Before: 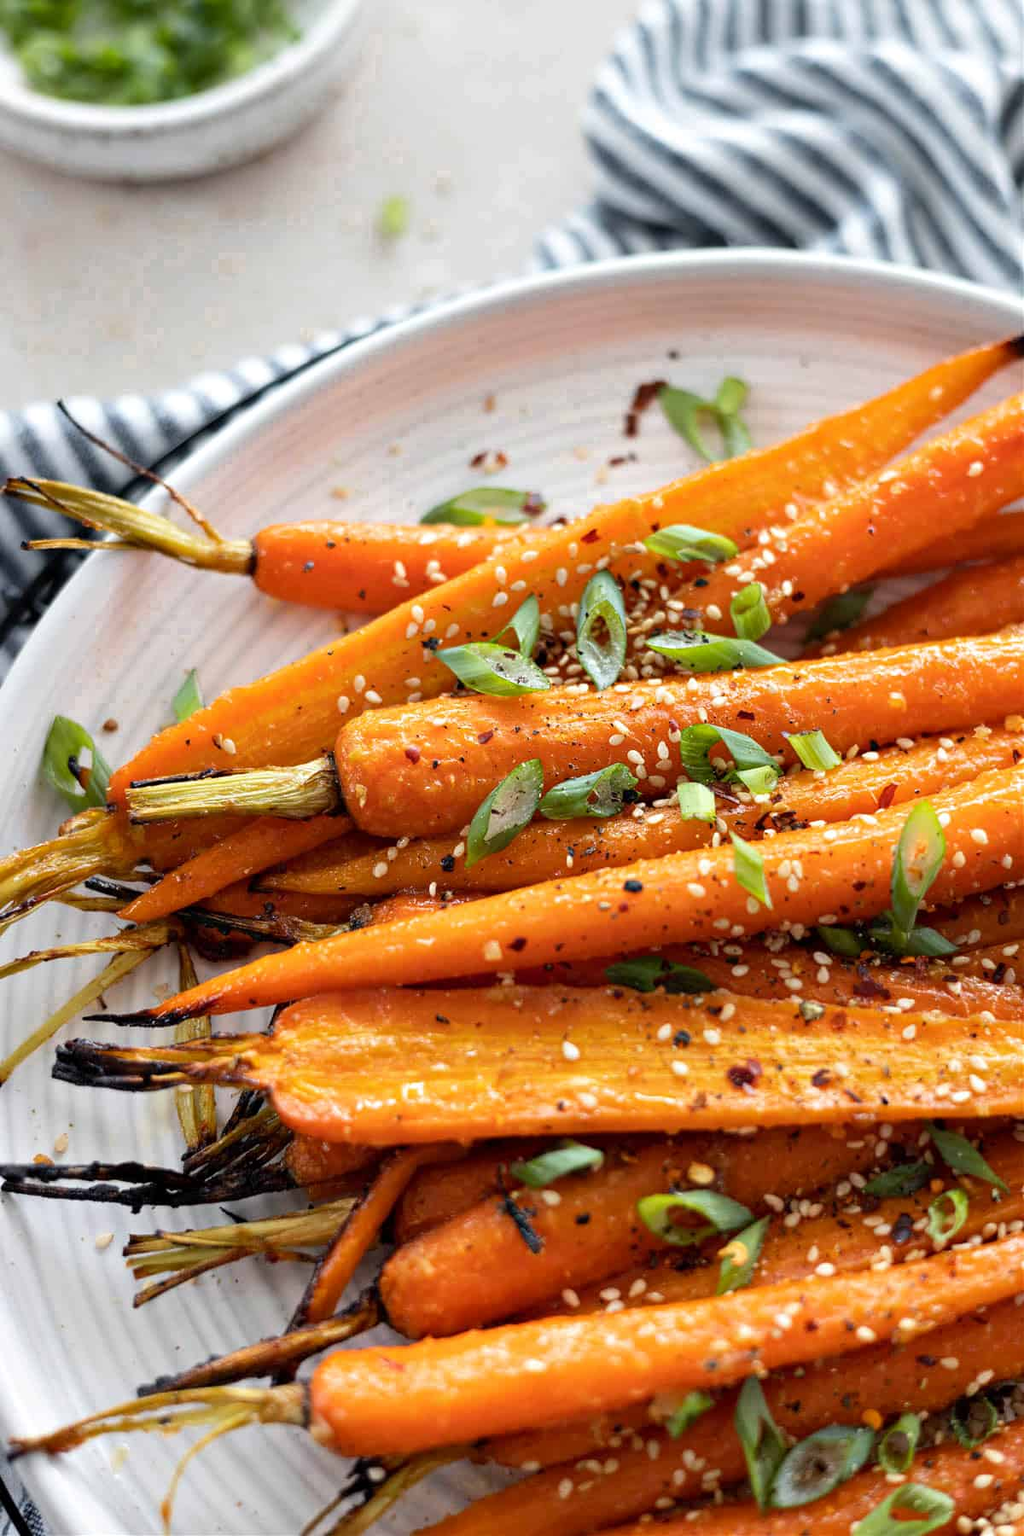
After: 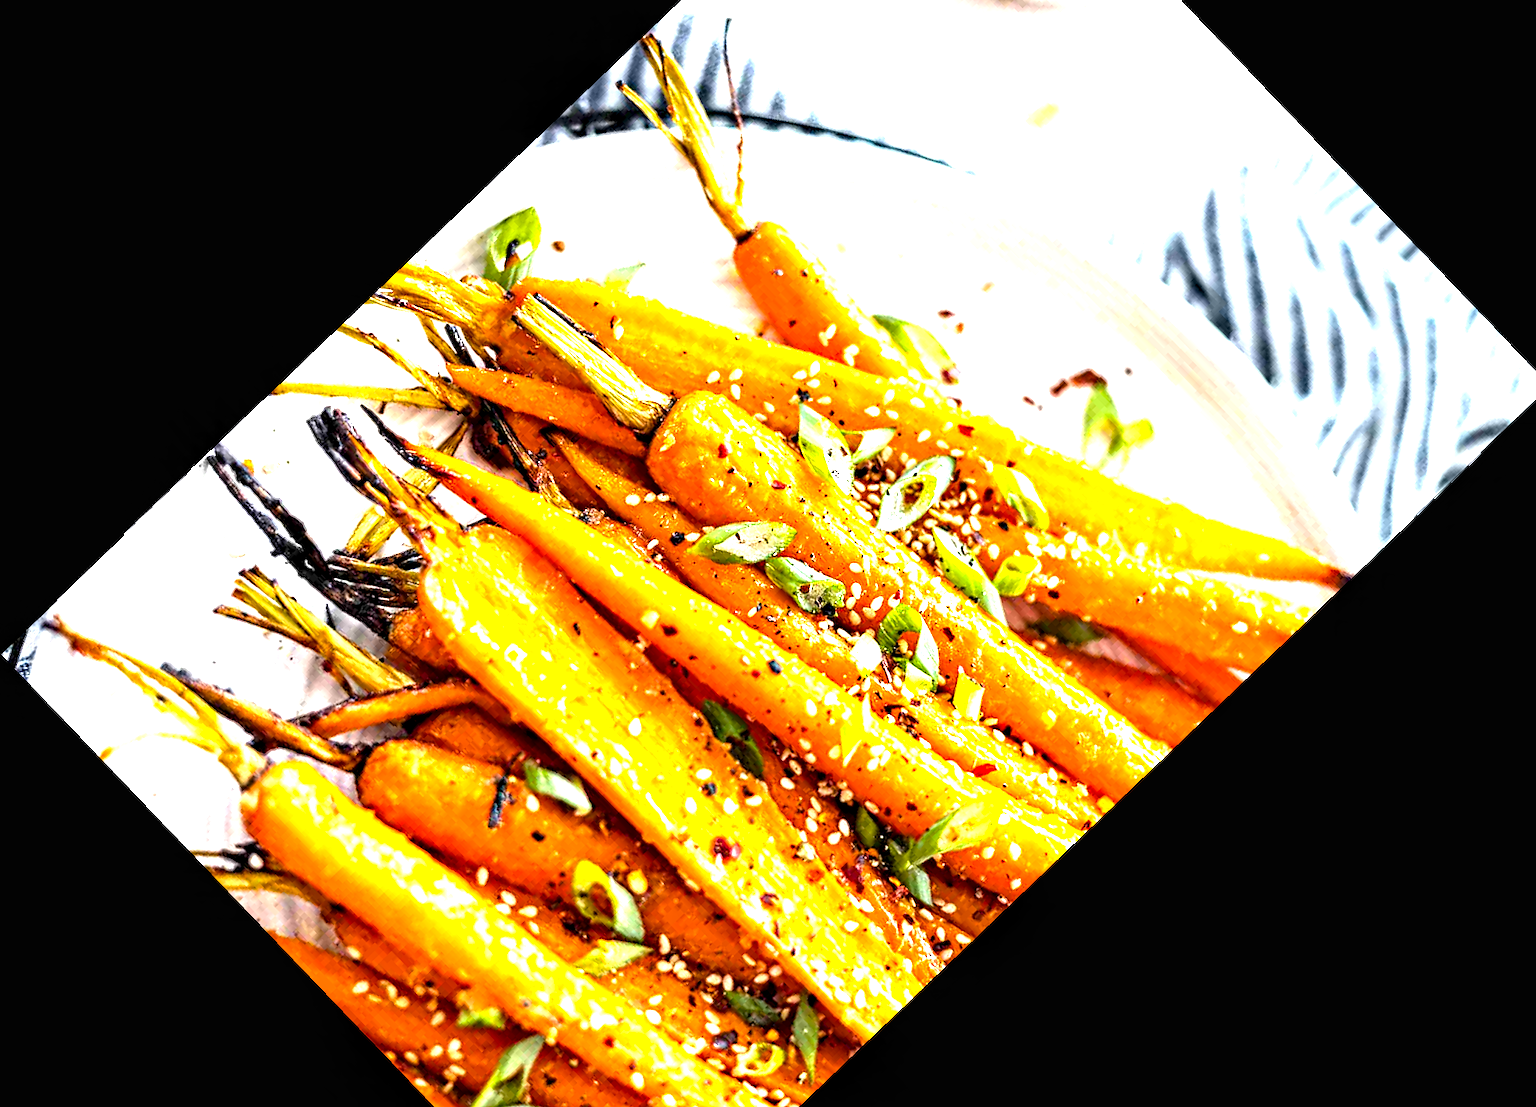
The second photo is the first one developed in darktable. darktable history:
tone equalizer: on, module defaults
crop and rotate: angle -46.26°, top 16.234%, right 0.912%, bottom 11.704%
rotate and perspective: rotation -0.45°, automatic cropping original format, crop left 0.008, crop right 0.992, crop top 0.012, crop bottom 0.988
exposure: black level correction 0, exposure 2 EV, compensate highlight preservation false
color balance rgb: perceptual saturation grading › global saturation 20%, global vibrance 20%
contrast equalizer: octaves 7, y [[0.5, 0.542, 0.583, 0.625, 0.667, 0.708], [0.5 ×6], [0.5 ×6], [0 ×6], [0 ×6]]
